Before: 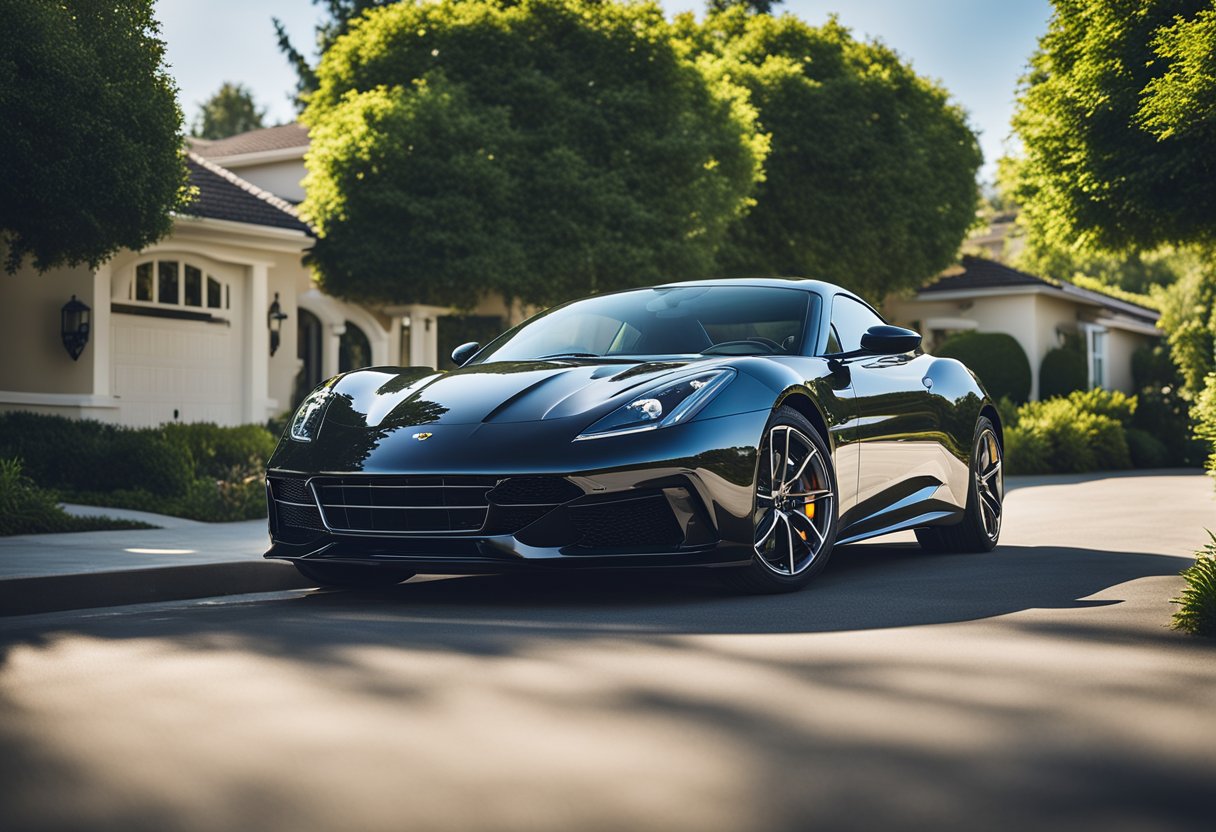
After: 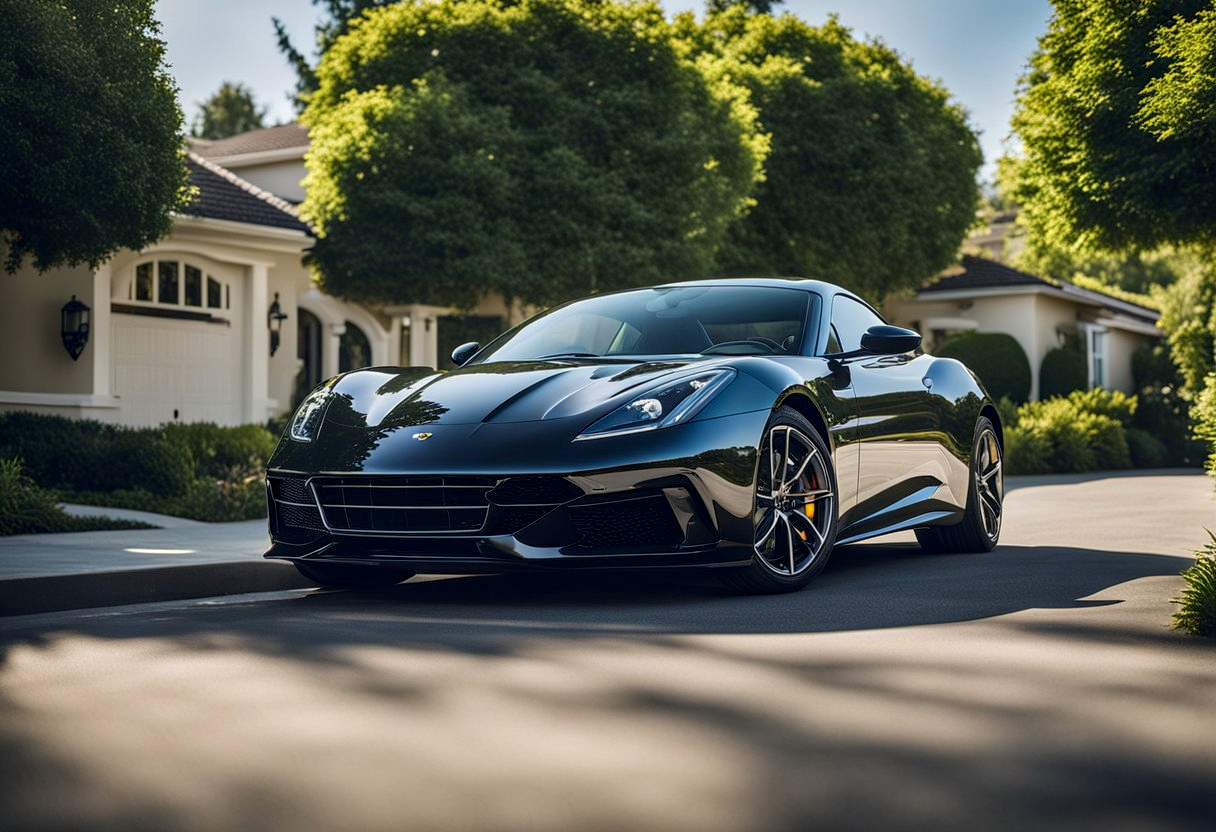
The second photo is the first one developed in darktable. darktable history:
exposure: black level correction 0.005, exposure 0.002 EV, compensate exposure bias true, compensate highlight preservation false
local contrast: on, module defaults
base curve: curves: ch0 [(0, 0) (0.74, 0.67) (1, 1)], preserve colors none
